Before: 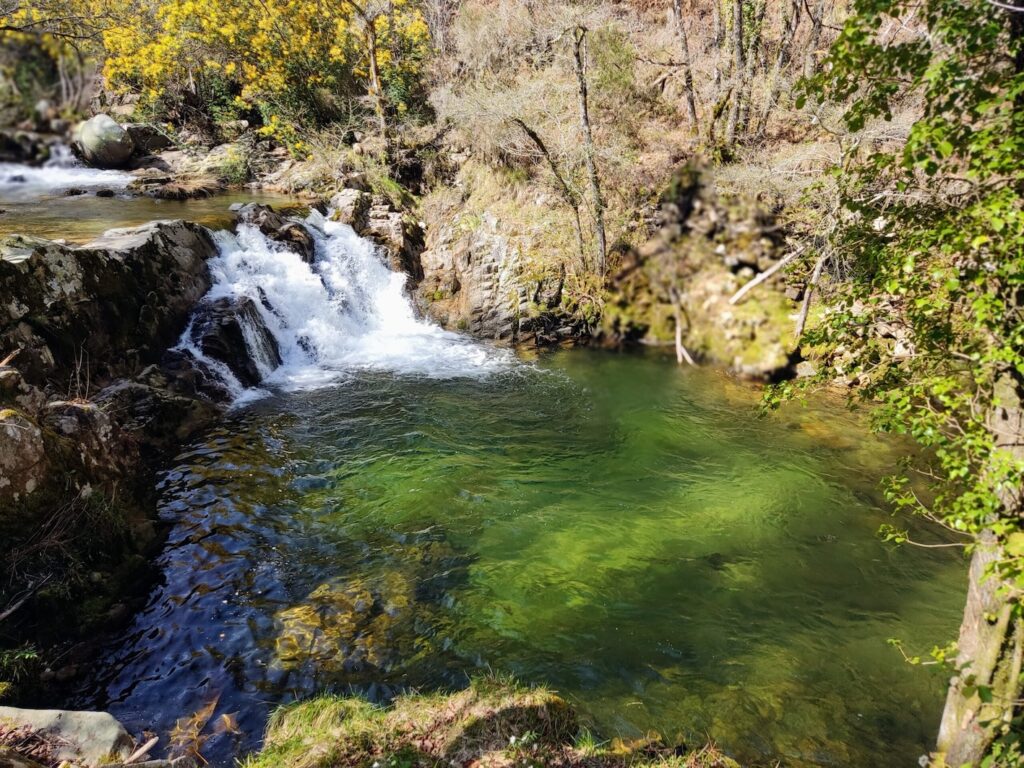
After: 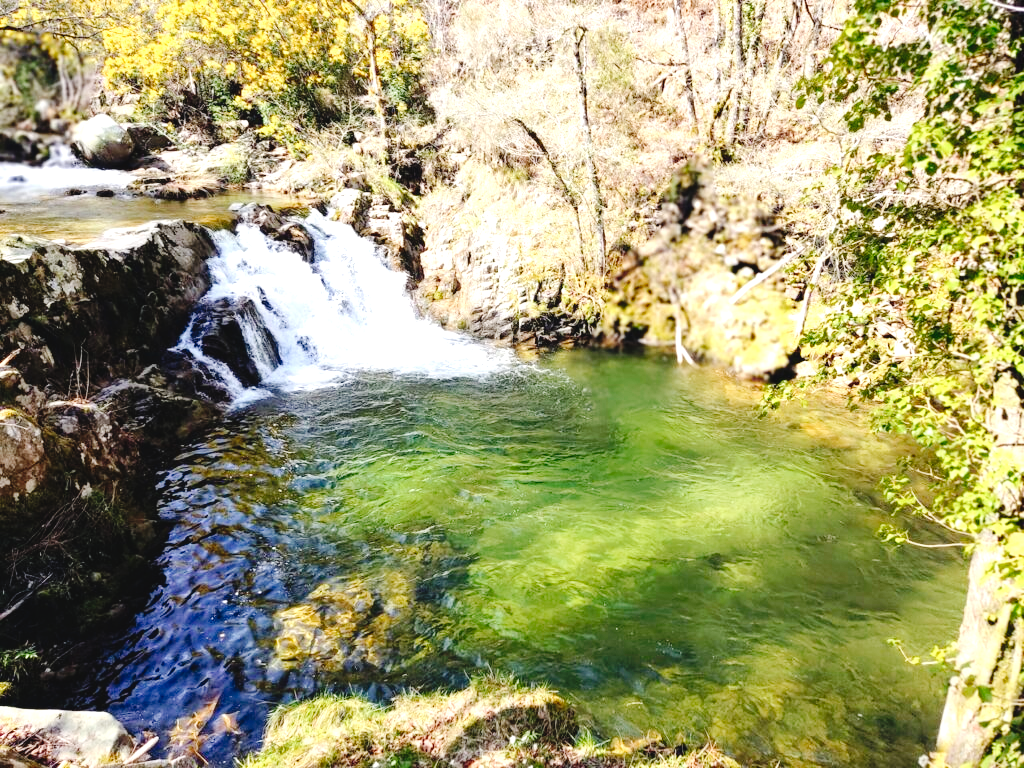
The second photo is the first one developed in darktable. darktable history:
exposure: black level correction 0, exposure 1 EV, compensate exposure bias true, compensate highlight preservation false
tone curve: curves: ch0 [(0, 0) (0.003, 0.044) (0.011, 0.045) (0.025, 0.048) (0.044, 0.051) (0.069, 0.065) (0.1, 0.08) (0.136, 0.108) (0.177, 0.152) (0.224, 0.216) (0.277, 0.305) (0.335, 0.392) (0.399, 0.481) (0.468, 0.579) (0.543, 0.658) (0.623, 0.729) (0.709, 0.8) (0.801, 0.867) (0.898, 0.93) (1, 1)], preserve colors none
